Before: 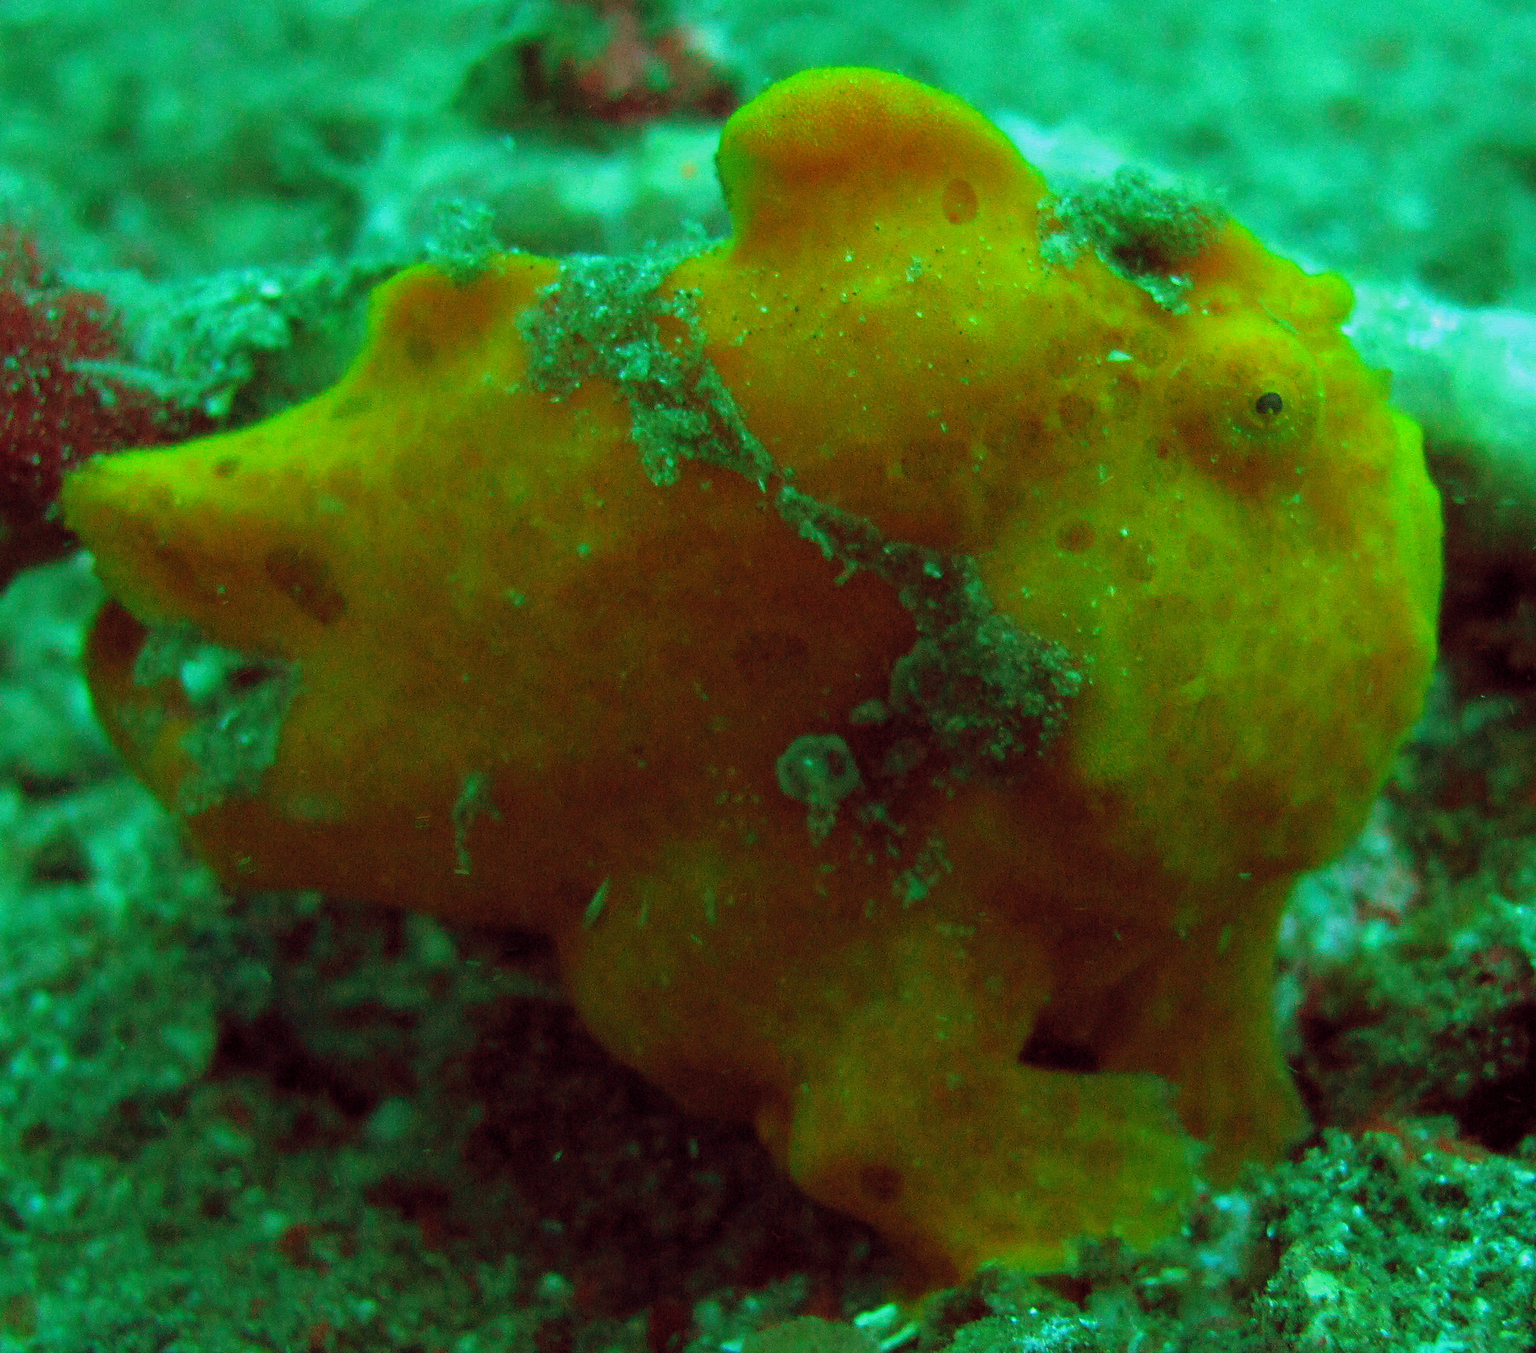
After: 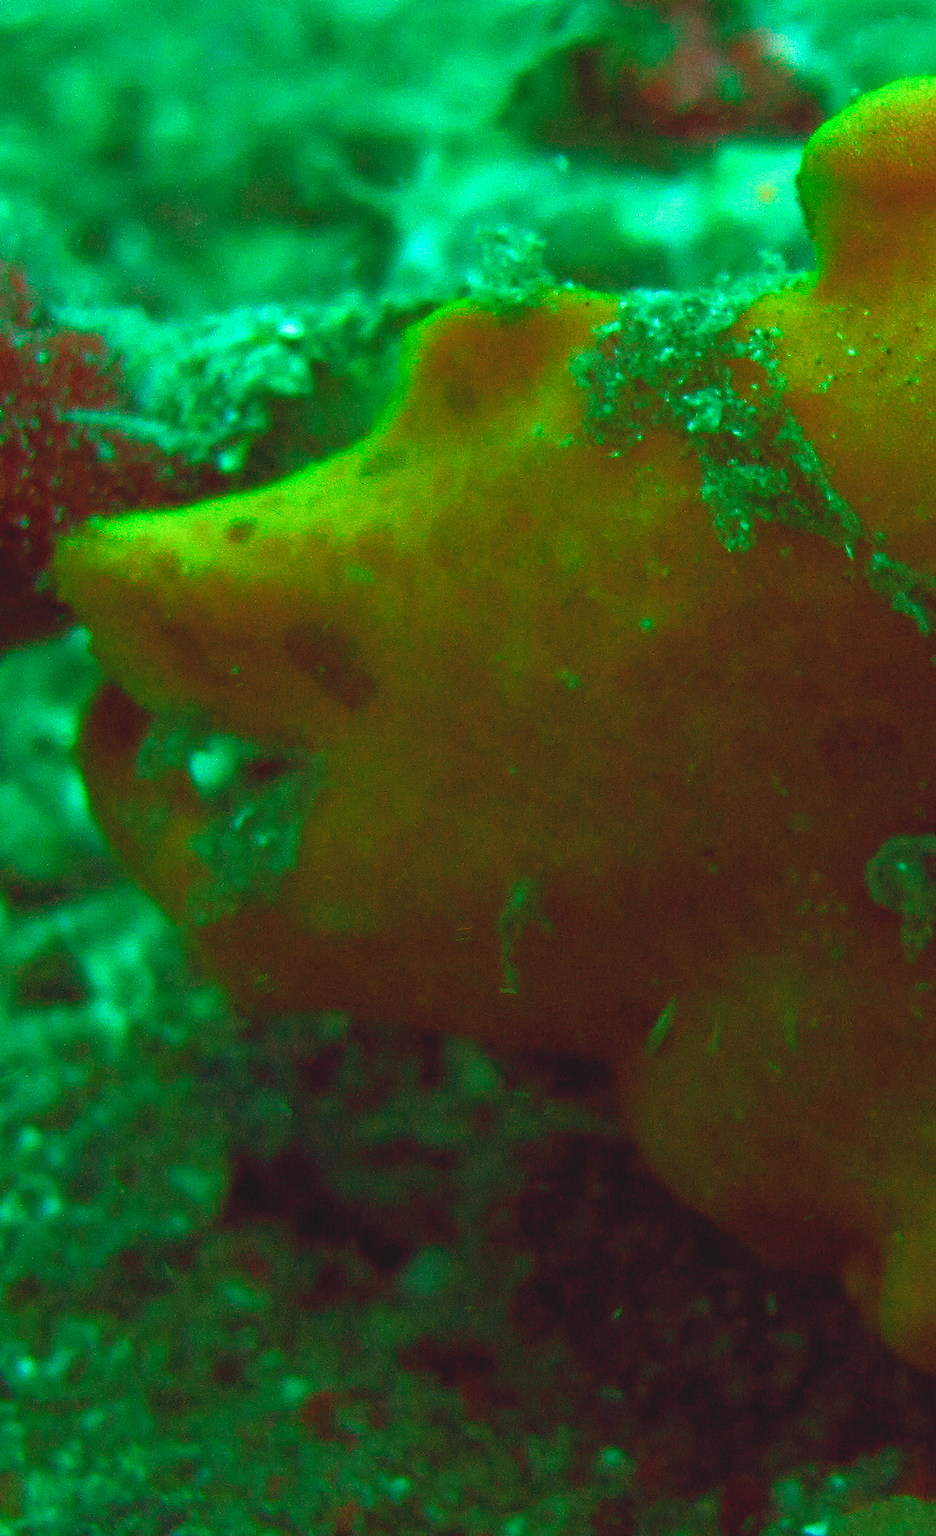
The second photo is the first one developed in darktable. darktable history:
color balance rgb: perceptual saturation grading › global saturation 25.876%, perceptual saturation grading › highlights -50.534%, perceptual saturation grading › shadows 31.171%, global vibrance 15.207%
crop: left 0.972%, right 45.349%, bottom 0.079%
tone curve: curves: ch0 [(0, 0.081) (0.483, 0.453) (0.881, 0.992)], preserve colors none
